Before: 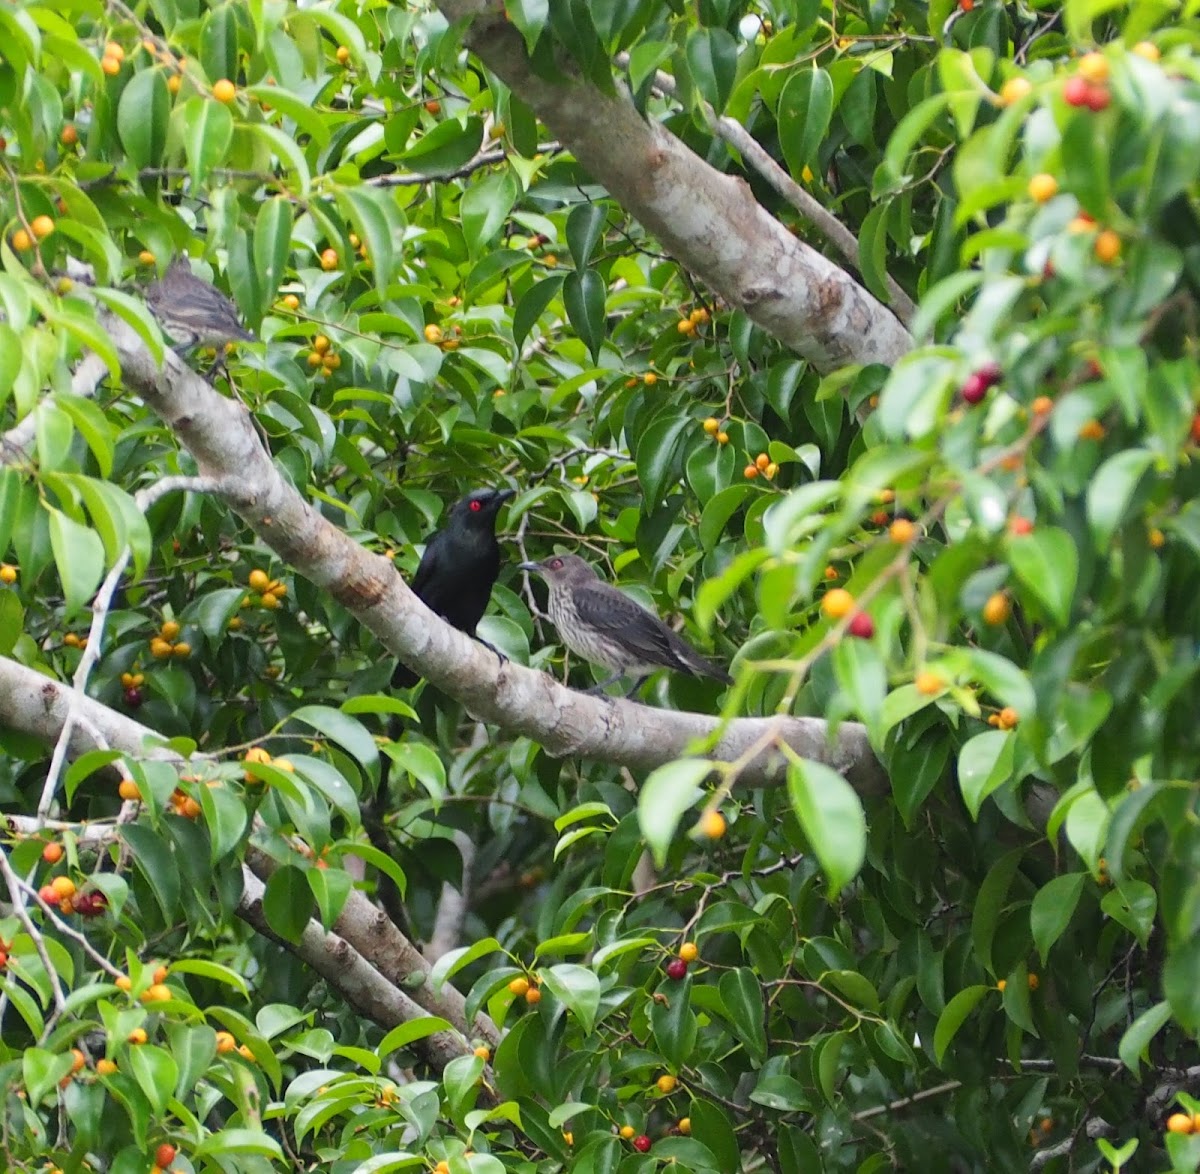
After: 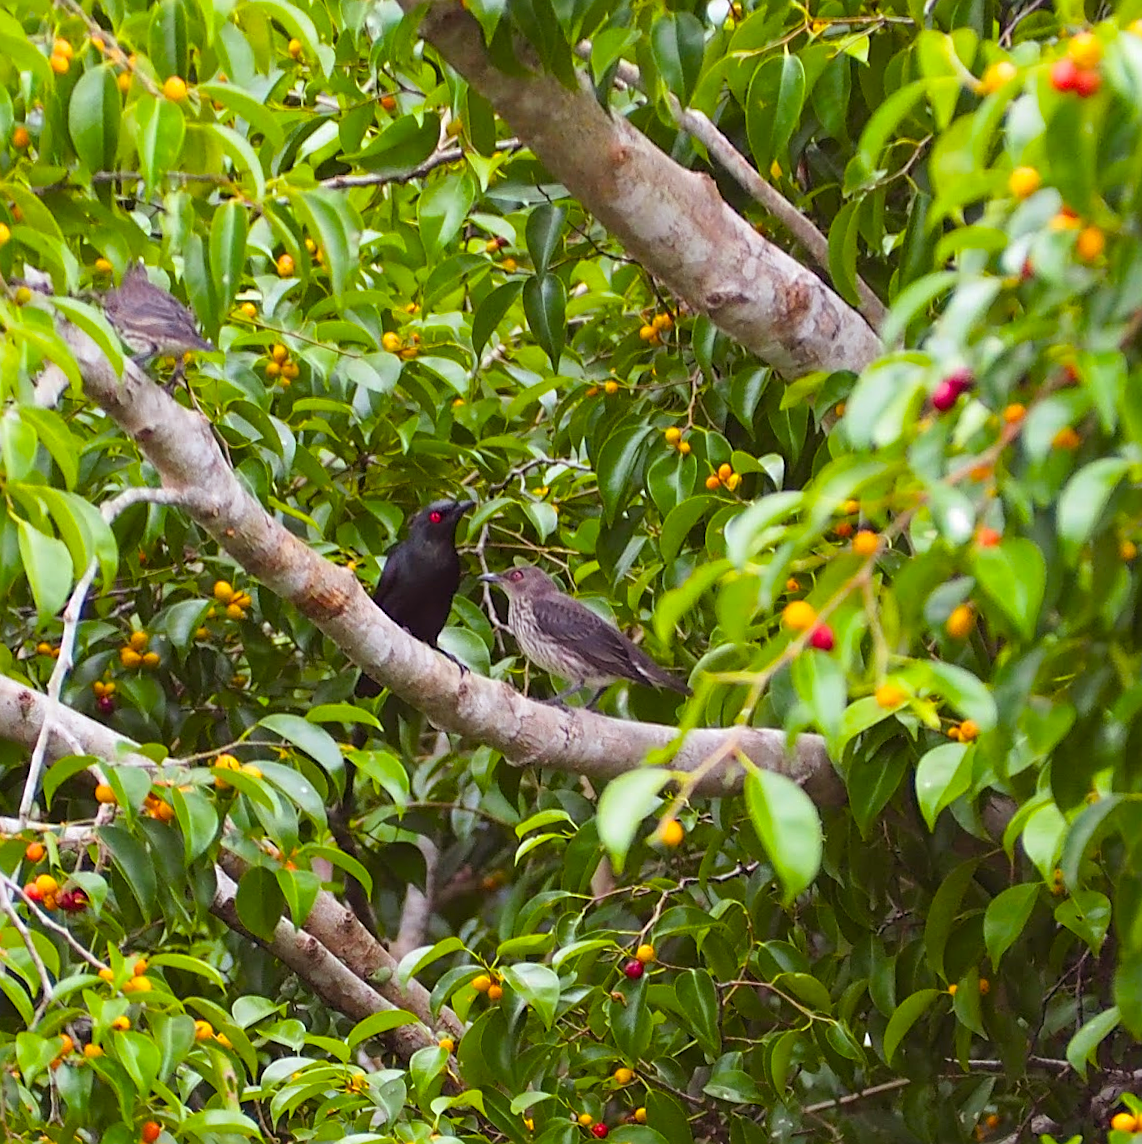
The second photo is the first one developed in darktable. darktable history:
sharpen: on, module defaults
rgb levels: mode RGB, independent channels, levels [[0, 0.474, 1], [0, 0.5, 1], [0, 0.5, 1]]
color balance rgb: perceptual saturation grading › global saturation 40%, global vibrance 15%
rotate and perspective: rotation 0.074°, lens shift (vertical) 0.096, lens shift (horizontal) -0.041, crop left 0.043, crop right 0.952, crop top 0.024, crop bottom 0.979
